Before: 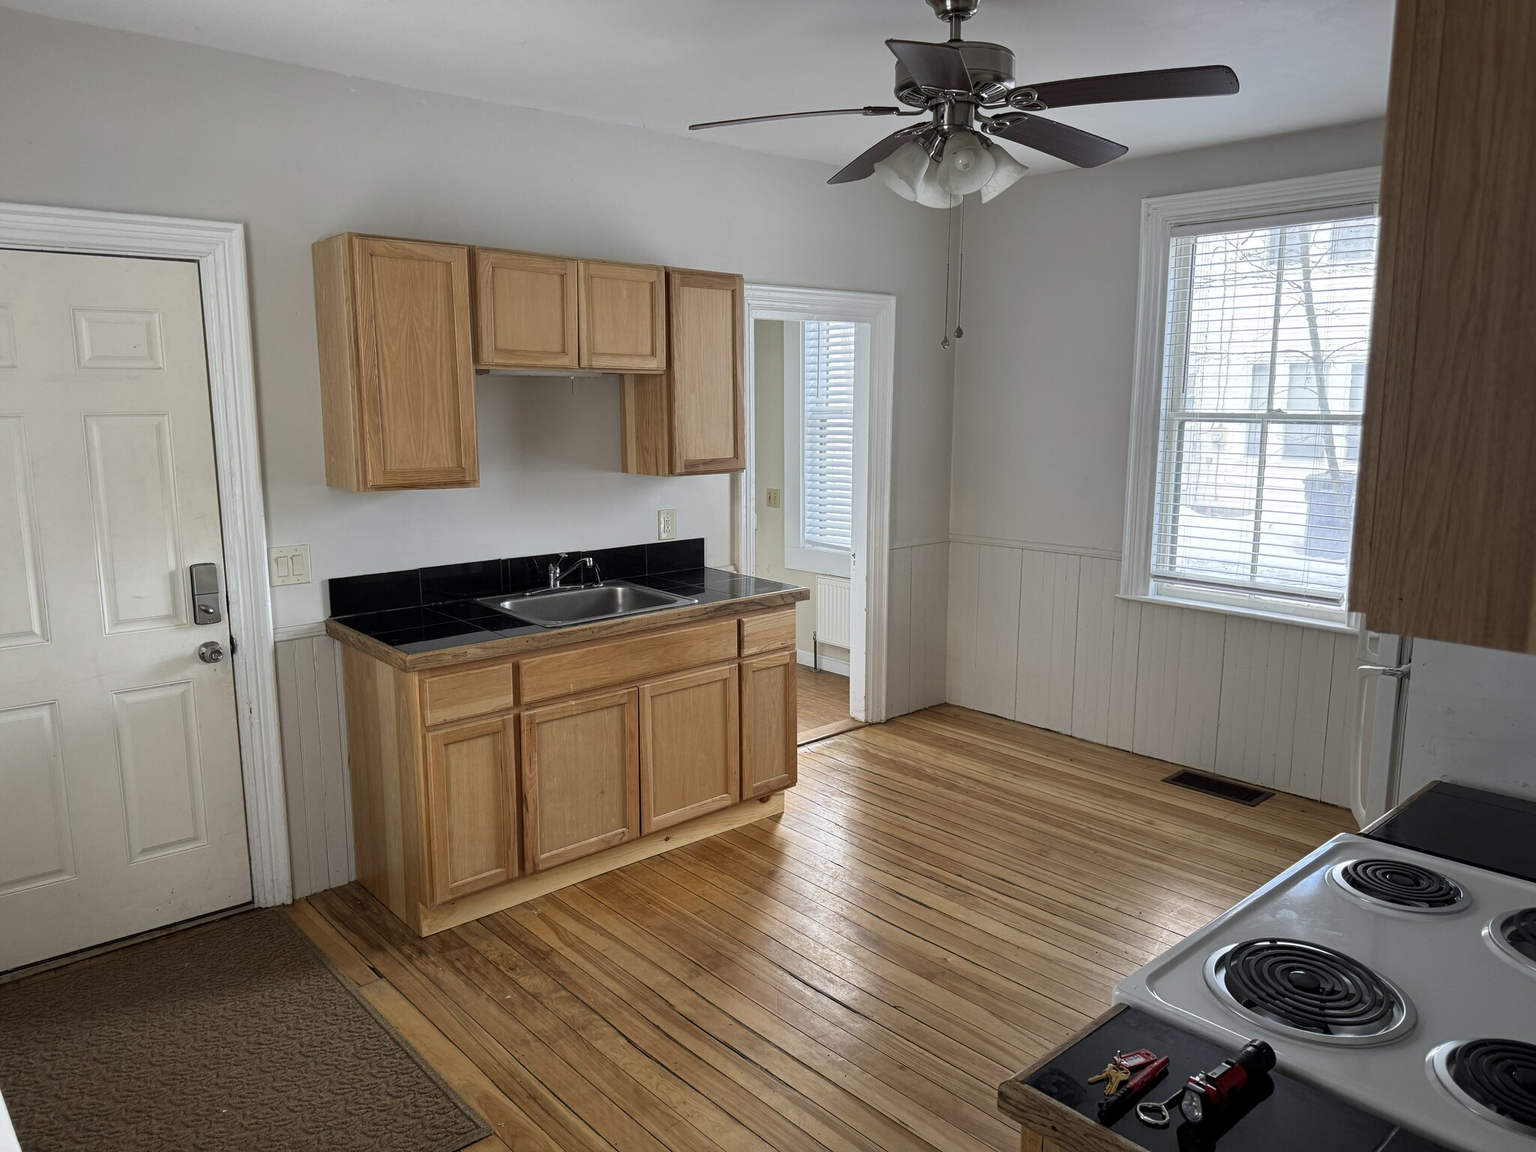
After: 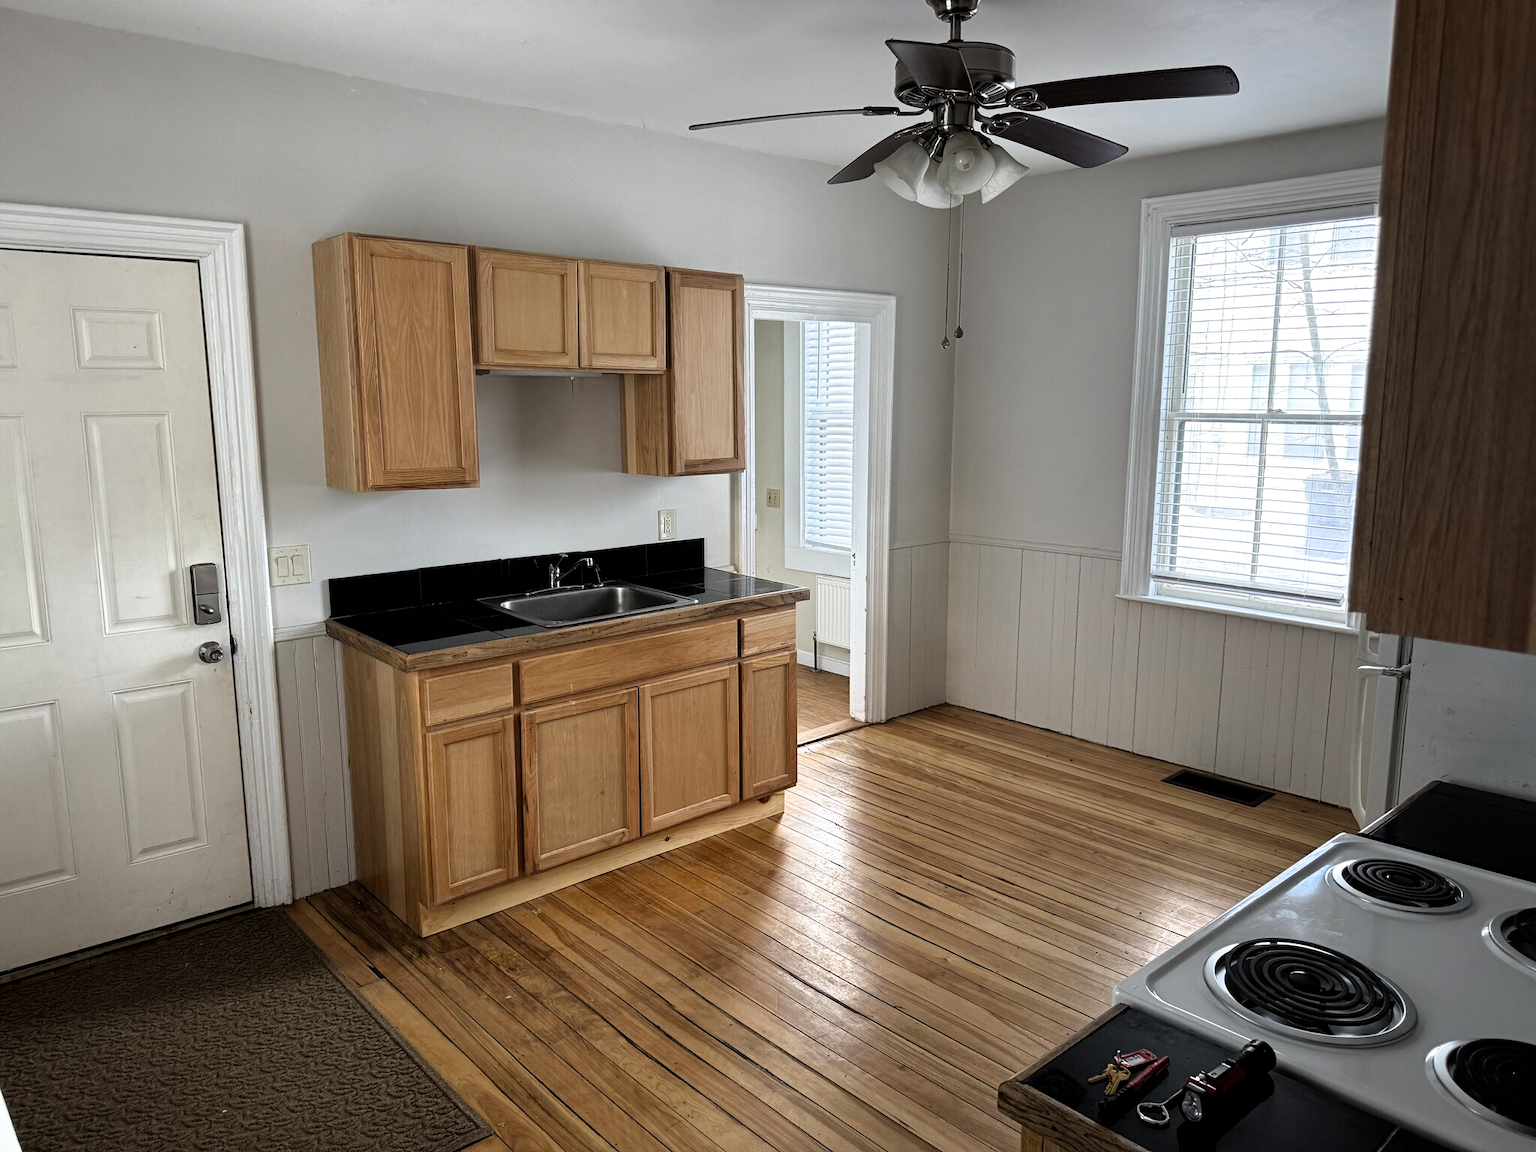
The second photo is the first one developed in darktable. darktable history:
filmic rgb: black relative exposure -8.2 EV, white relative exposure 2.2 EV, target white luminance 99.898%, hardness 7.19, latitude 74.53%, contrast 1.316, highlights saturation mix -1.87%, shadows ↔ highlights balance 30.41%
